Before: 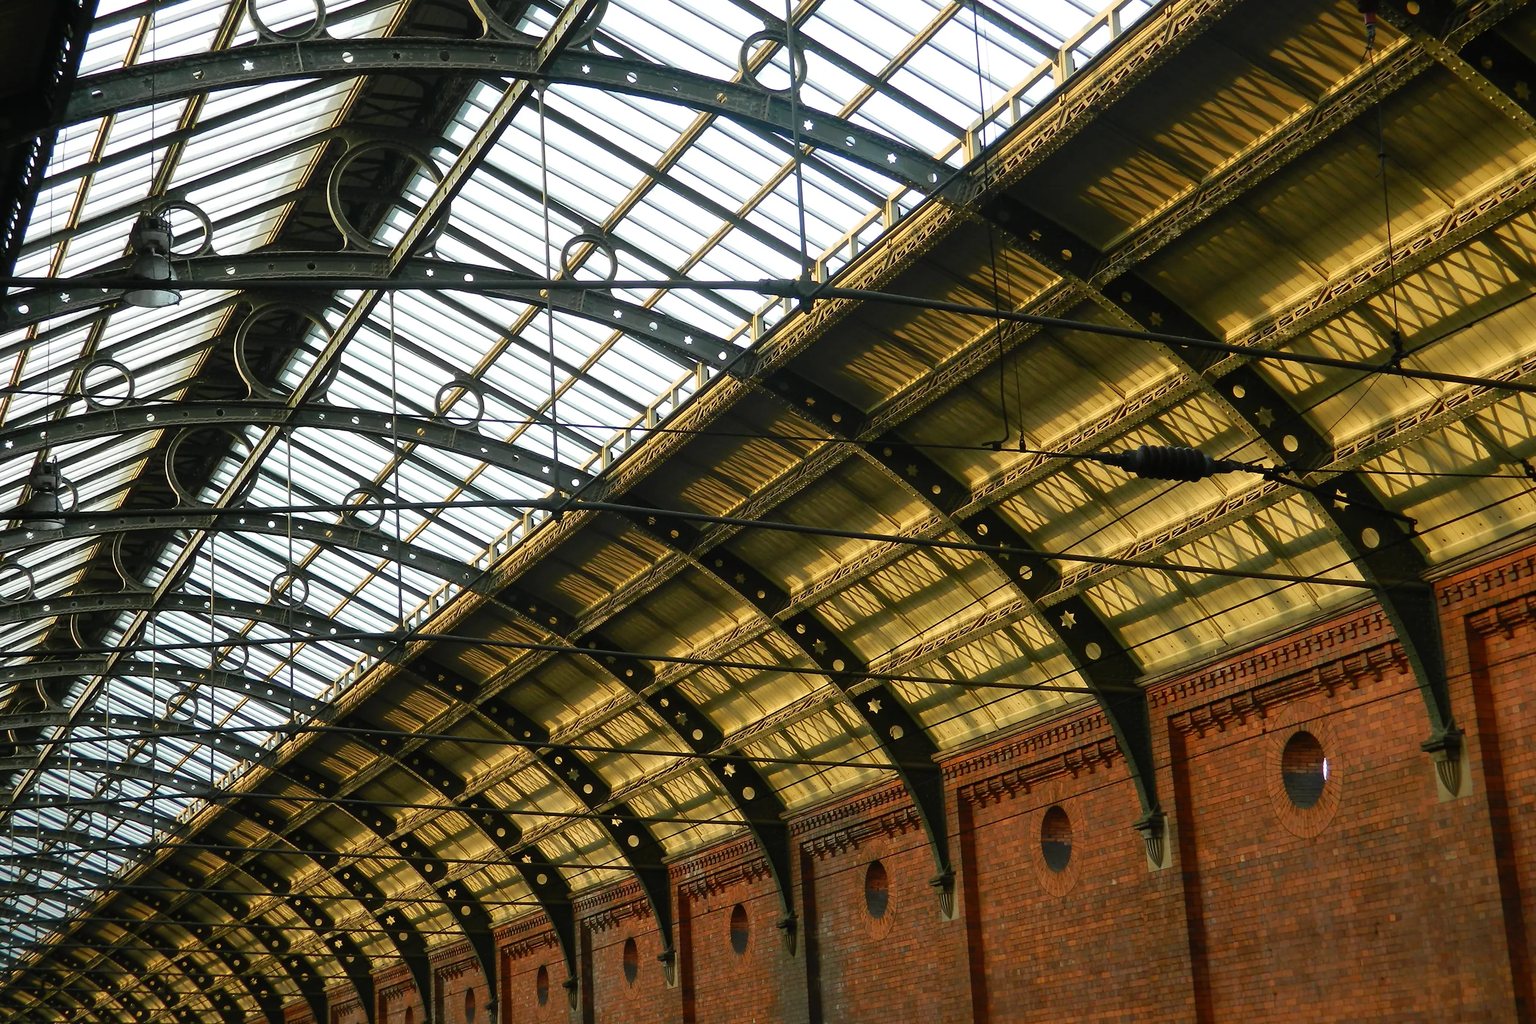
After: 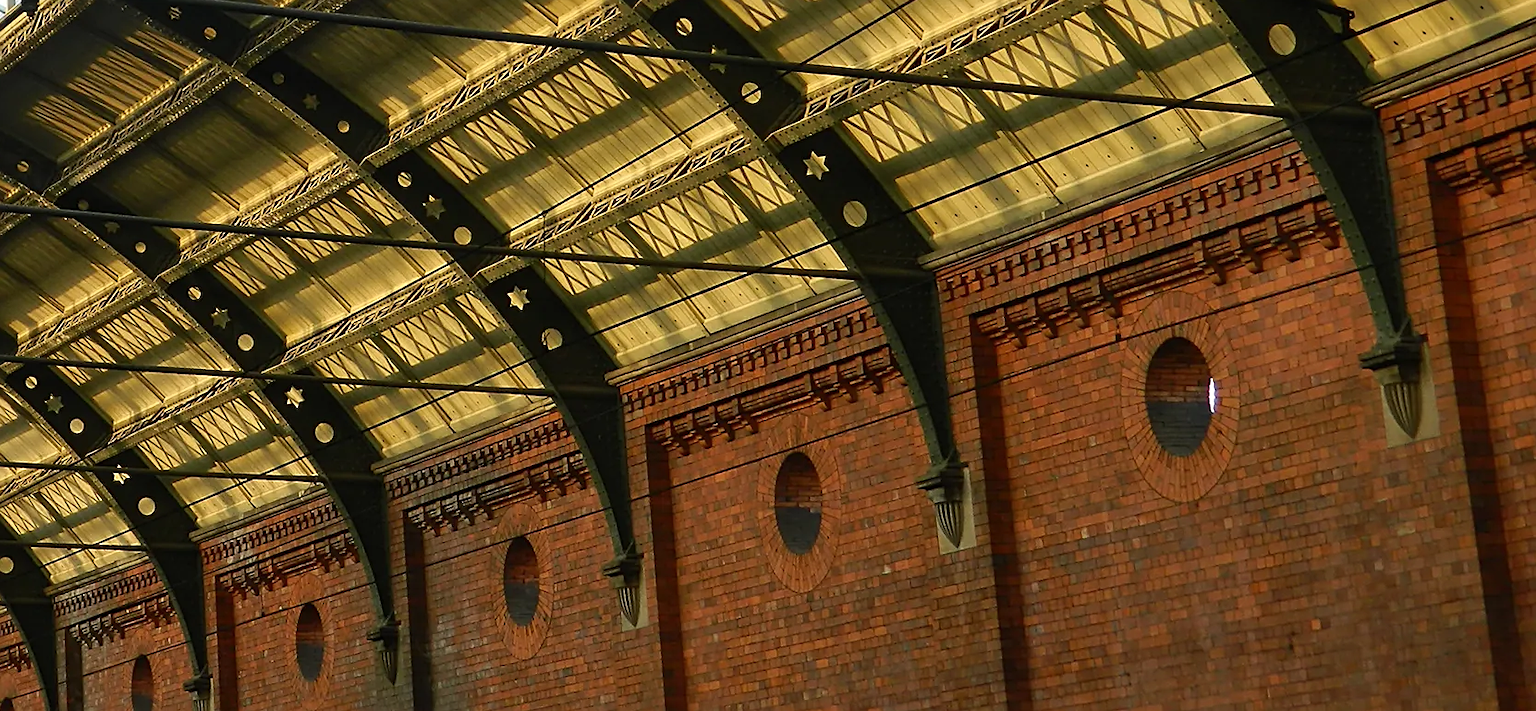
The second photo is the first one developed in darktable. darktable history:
sharpen: on, module defaults
crop and rotate: left 35.062%, top 50.061%, bottom 4.802%
